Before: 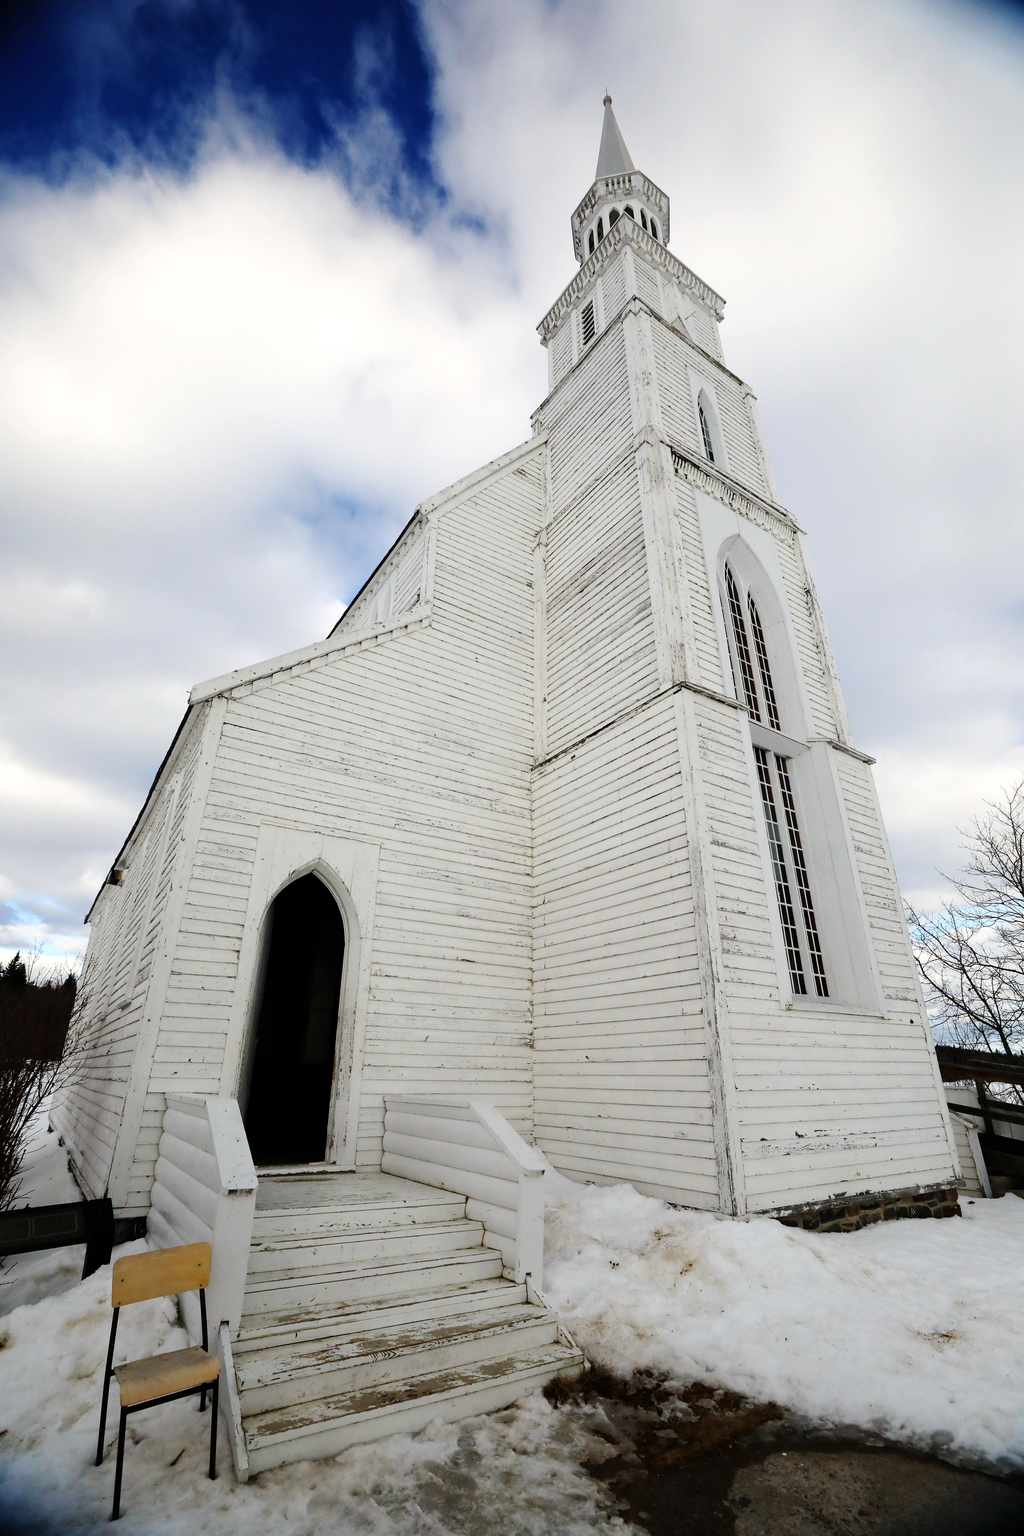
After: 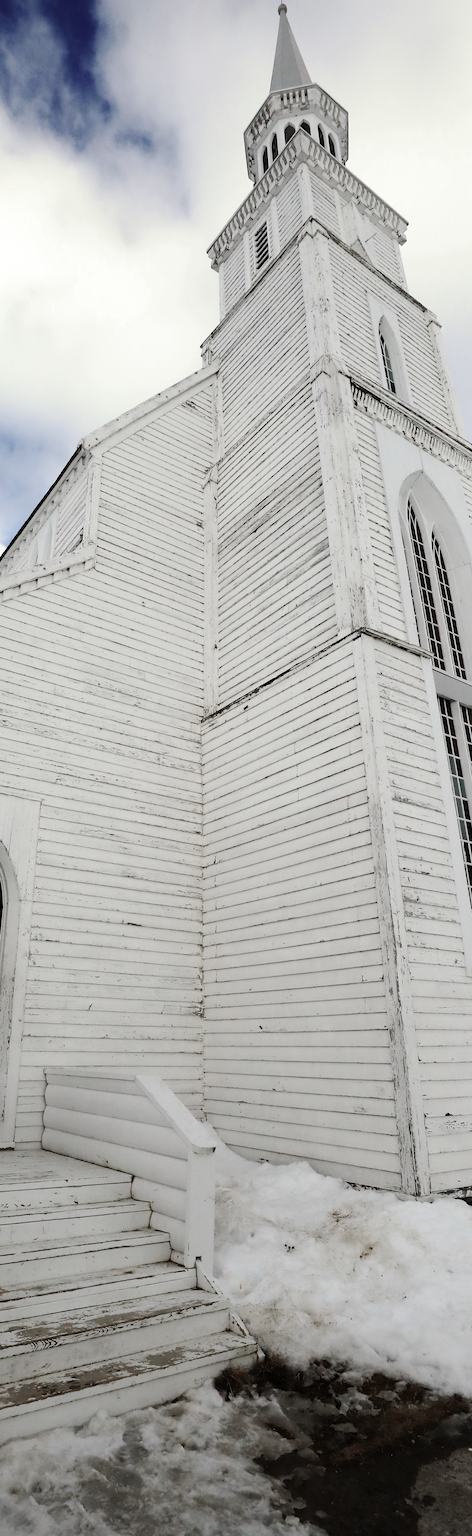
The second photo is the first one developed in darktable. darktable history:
color zones: curves: ch0 [(0, 0.559) (0.153, 0.551) (0.229, 0.5) (0.429, 0.5) (0.571, 0.5) (0.714, 0.5) (0.857, 0.5) (1, 0.559)]; ch1 [(0, 0.417) (0.112, 0.336) (0.213, 0.26) (0.429, 0.34) (0.571, 0.35) (0.683, 0.331) (0.857, 0.344) (1, 0.417)]
split-toning: shadows › saturation 0.61, highlights › saturation 0.58, balance -28.74, compress 87.36%
crop: left 33.452%, top 6.025%, right 23.155%
